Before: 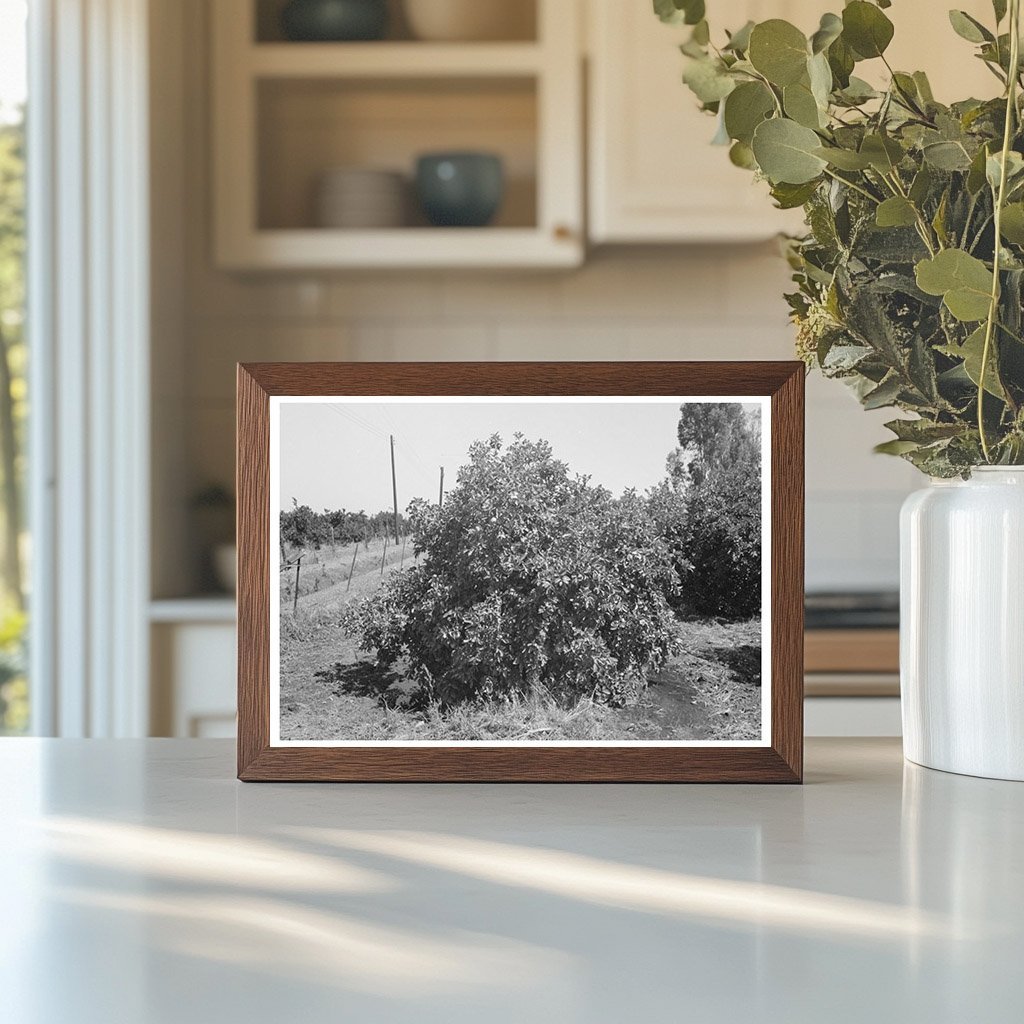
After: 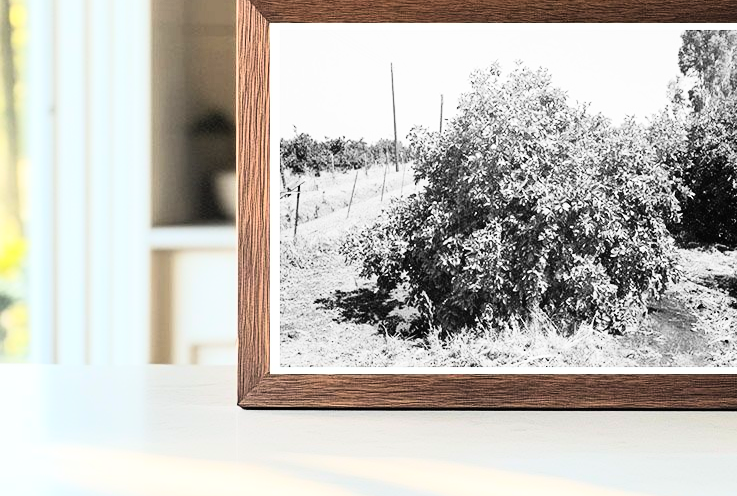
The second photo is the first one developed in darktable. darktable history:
rgb curve: curves: ch0 [(0, 0) (0.21, 0.15) (0.24, 0.21) (0.5, 0.75) (0.75, 0.96) (0.89, 0.99) (1, 1)]; ch1 [(0, 0.02) (0.21, 0.13) (0.25, 0.2) (0.5, 0.67) (0.75, 0.9) (0.89, 0.97) (1, 1)]; ch2 [(0, 0.02) (0.21, 0.13) (0.25, 0.2) (0.5, 0.67) (0.75, 0.9) (0.89, 0.97) (1, 1)], compensate middle gray true
crop: top 36.498%, right 27.964%, bottom 14.995%
